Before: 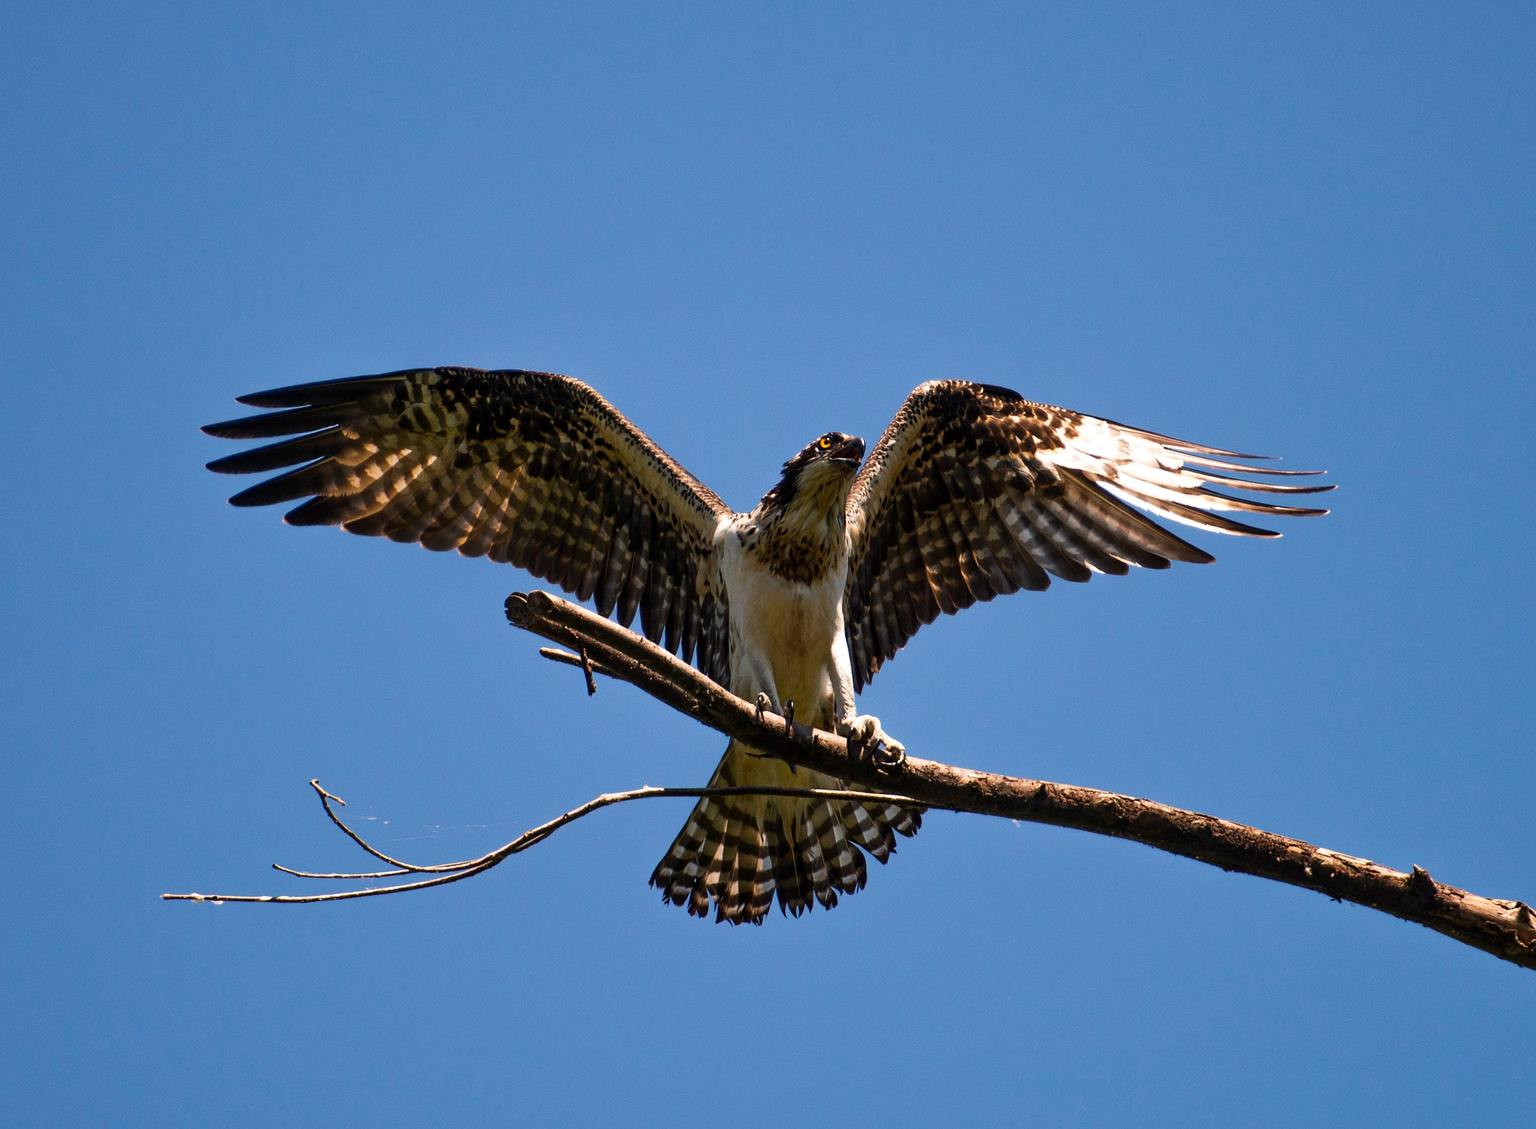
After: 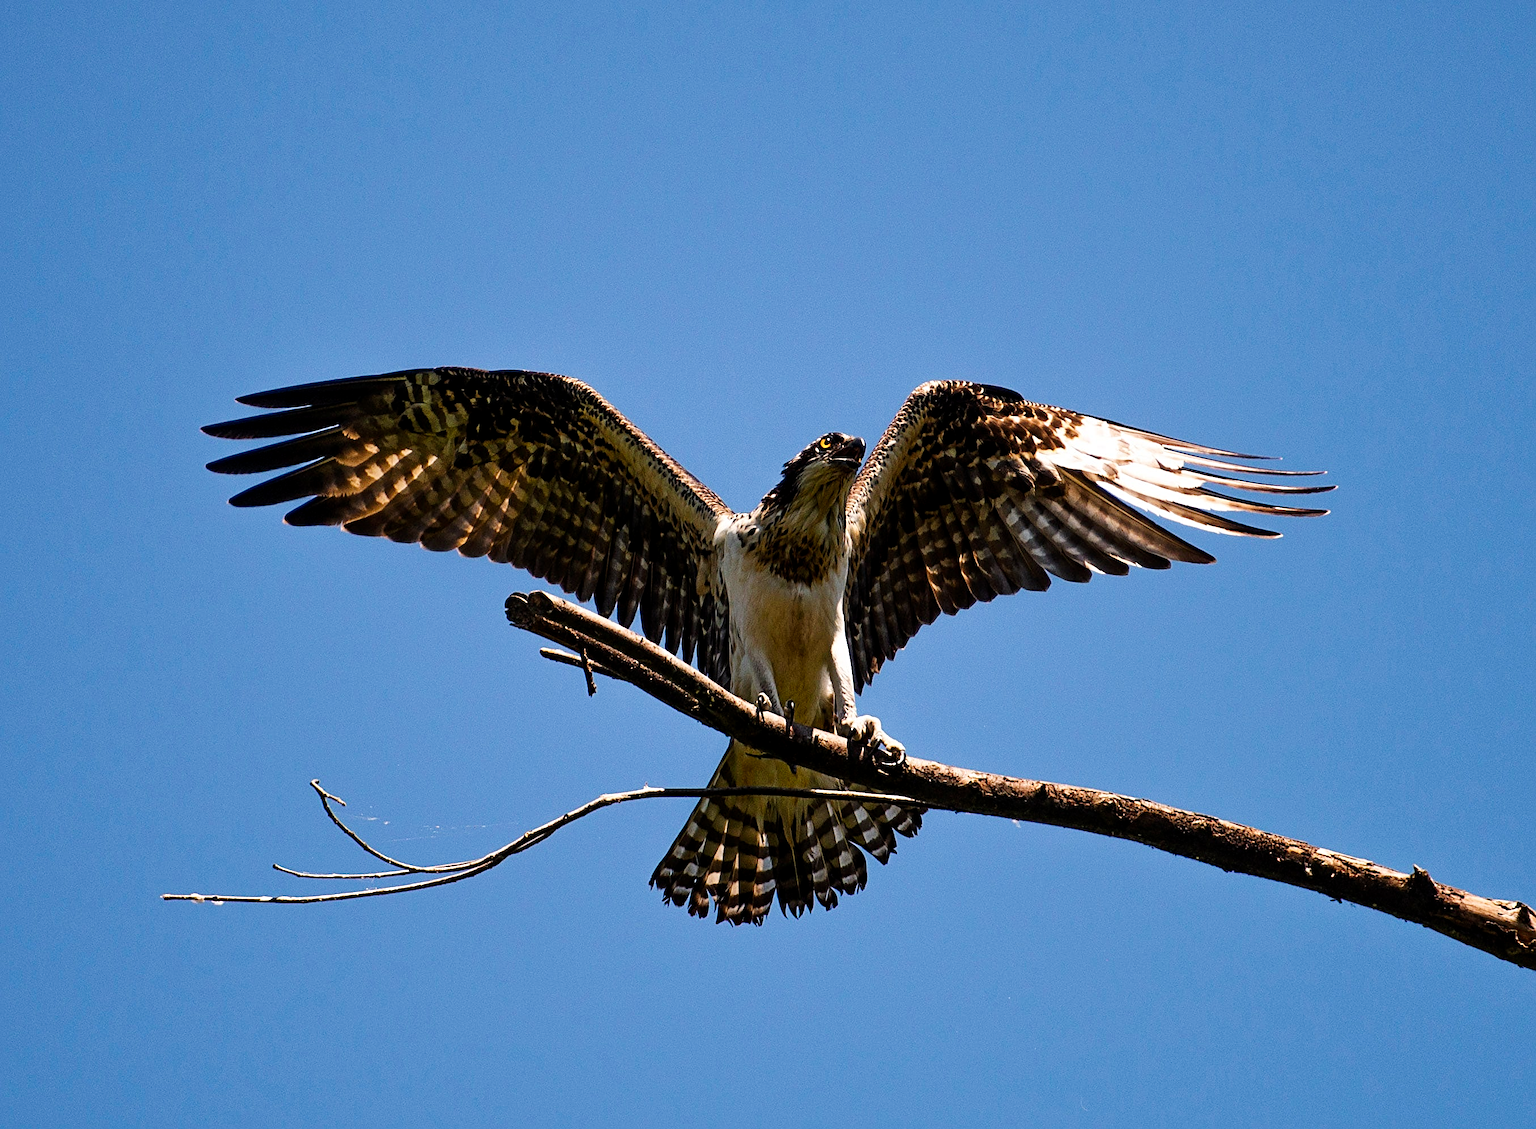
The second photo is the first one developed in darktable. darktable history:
tone curve: curves: ch0 [(0.021, 0) (0.104, 0.052) (0.496, 0.526) (0.737, 0.783) (1, 1)], preserve colors none
sharpen: radius 2.788
